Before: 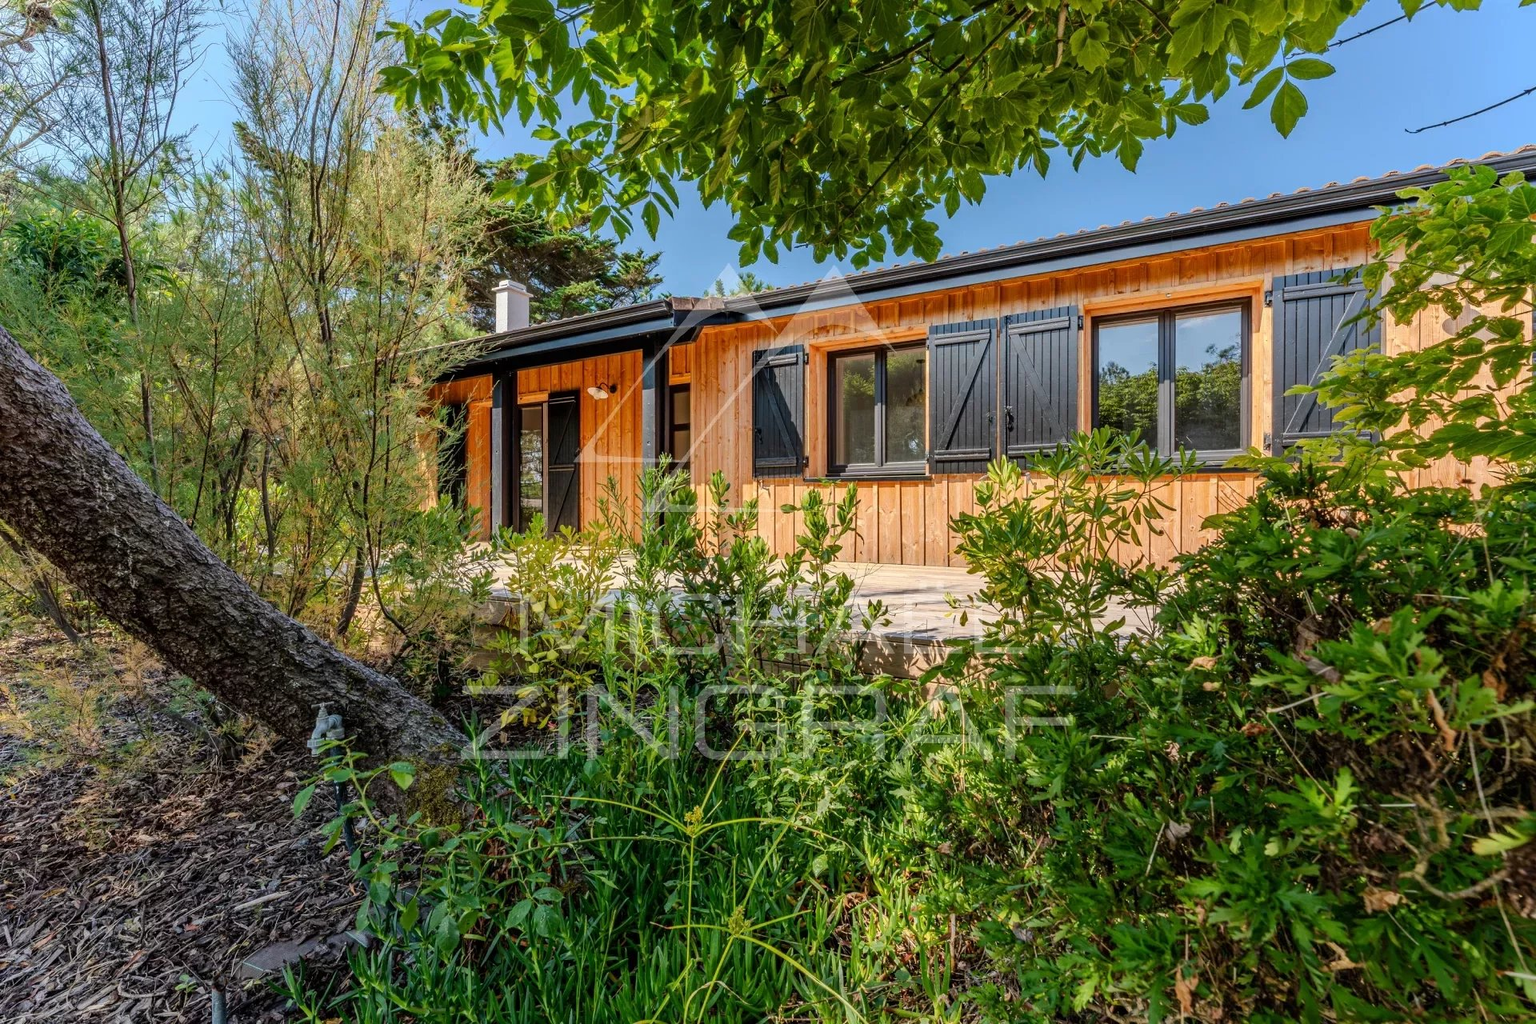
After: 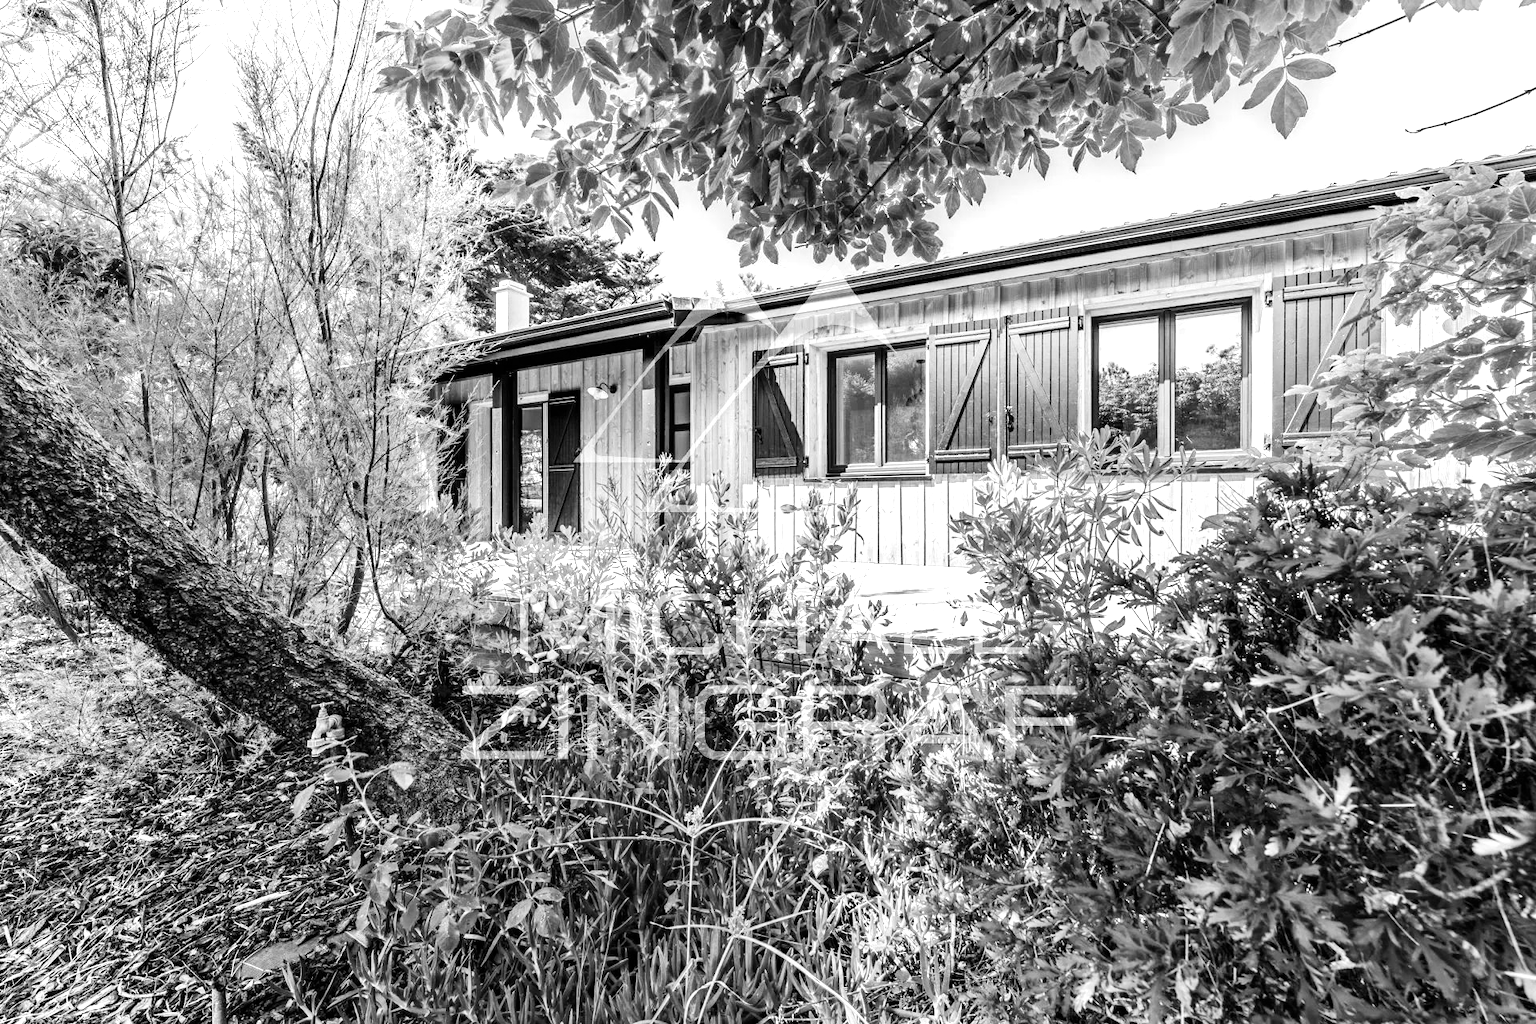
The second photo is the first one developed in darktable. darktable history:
contrast brightness saturation: contrast 0.07, brightness -0.13, saturation 0.06
tone curve: curves: ch0 [(0, 0) (0.004, 0.001) (0.133, 0.112) (0.325, 0.362) (0.832, 0.893) (1, 1)], color space Lab, linked channels, preserve colors none
exposure: black level correction 0, exposure 1.675 EV, compensate exposure bias true, compensate highlight preservation false
monochrome: a 14.95, b -89.96
